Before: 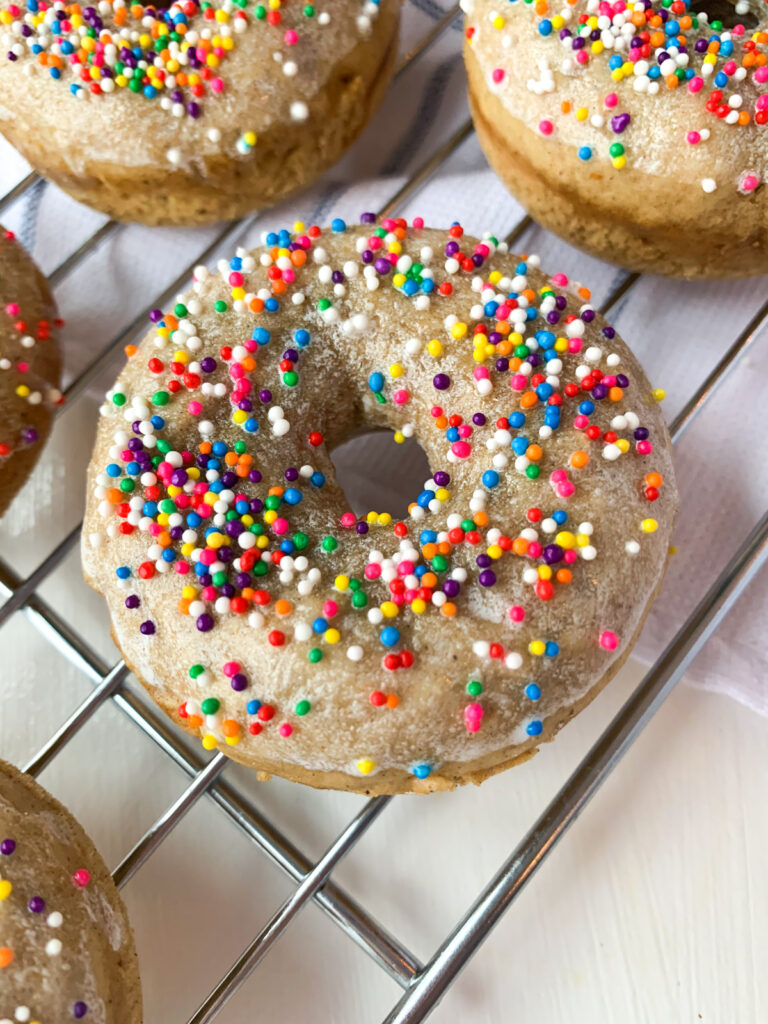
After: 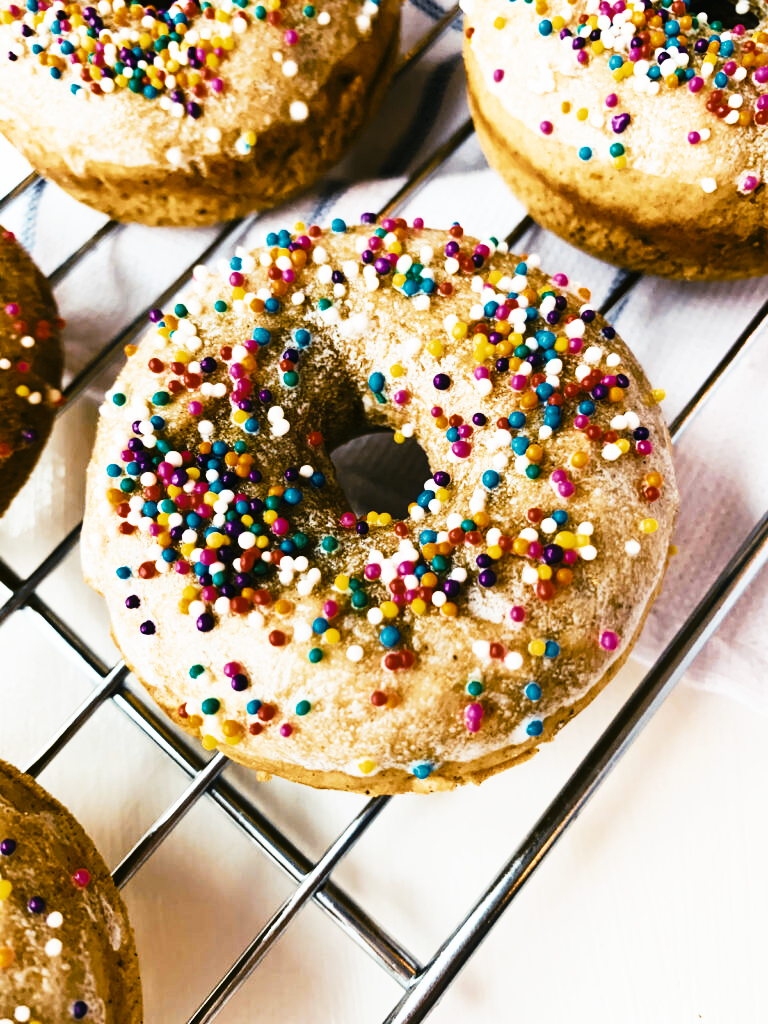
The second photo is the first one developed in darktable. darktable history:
tone curve: curves: ch0 [(0, 0) (0.003, 0.01) (0.011, 0.01) (0.025, 0.011) (0.044, 0.014) (0.069, 0.018) (0.1, 0.022) (0.136, 0.026) (0.177, 0.035) (0.224, 0.051) (0.277, 0.085) (0.335, 0.158) (0.399, 0.299) (0.468, 0.457) (0.543, 0.634) (0.623, 0.801) (0.709, 0.904) (0.801, 0.963) (0.898, 0.986) (1, 1)], preserve colors none
color look up table: target L [65.74, 68.83, 87.56, 67.1, 56.13, 45.41, 63.83, 59.45, 45.93, 33.17, 42.31, 37.54, 32.42, 27.71, 4.905, 200.02, 78.81, 64.73, 68.61, 65.81, 54.52, 43.31, 56.14, 39.62, 46.28, 43.32, 35.89, 33.64, 16.89, 84.58, 68.48, 66.24, 45.65, 54.32, 48.87, 55.92, 40.05, 36.67, 33.69, 34.19, 31.59, 24.04, 32.56, 9.141, 51.37, 73.6, 73.19, 43.76, 40.87], target a [2.597, 1.24, -0.98, -22.66, -19.75, -18.68, -13.69, 0.841, -12.77, -13.61, -1.062, -6.509, -11.62, -5.966, -5.518, 0, 0.245, 6.022, 13.94, 9.668, 15.23, 30.96, 4.606, 22.37, 25.9, 13.11, 15.22, 12.62, -3.444, 6.641, 14.86, -0.148, 35.84, -8.542, 29.82, -3.578, 28.02, 22.99, 18.34, -0.939, -3.291, 34.76, -2.253, -3.202, -11.6, -15.34, -15.84, -6.645, -7.388], target b [39.07, 42.85, 22.71, -12.28, -1.667, 15.22, 14.77, 32.56, -3.381, 6.244, 5.812, 22.49, -0.66, 37.34, -1.546, 0, 26.39, 38.82, 3.501, 13.24, 29.57, -3.782, 25.45, 25.1, 5.156, 23.29, 31.41, 38.41, 6.126, -0.94, -16.23, 2.628, -22.34, -21.31, -14.78, -16.44, -15.25, -2.416, -16.84, -12.96, -9.997, -29.43, -10.71, -16.18, -9.95, -16.22, -8.983, -10.8, -7.521], num patches 49
